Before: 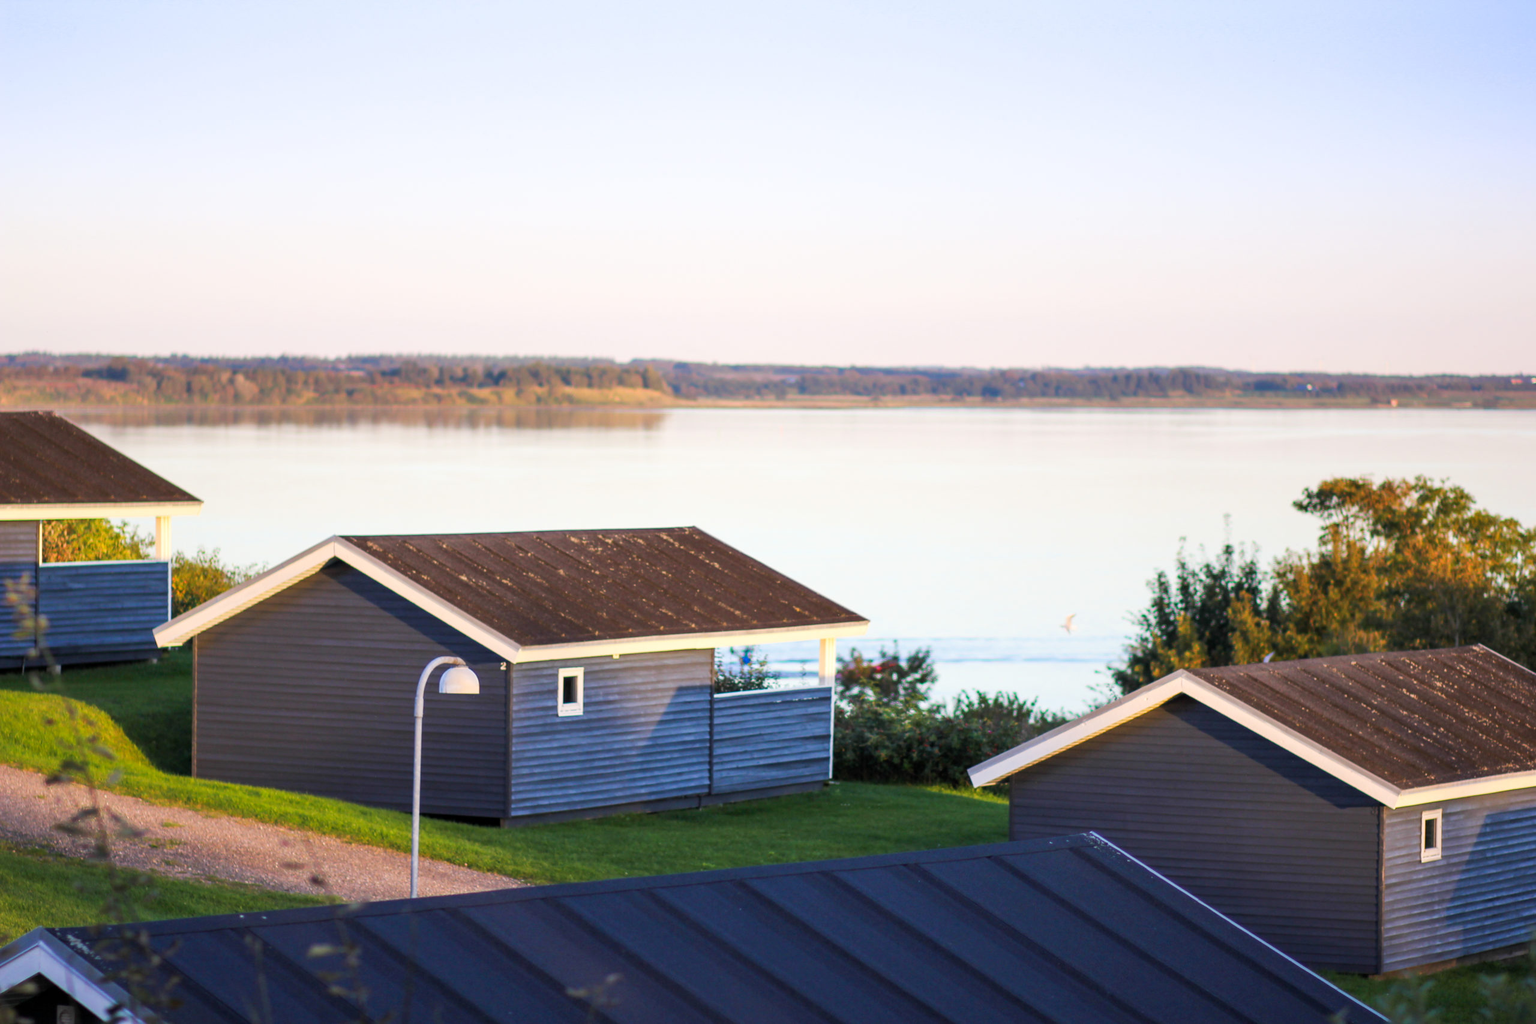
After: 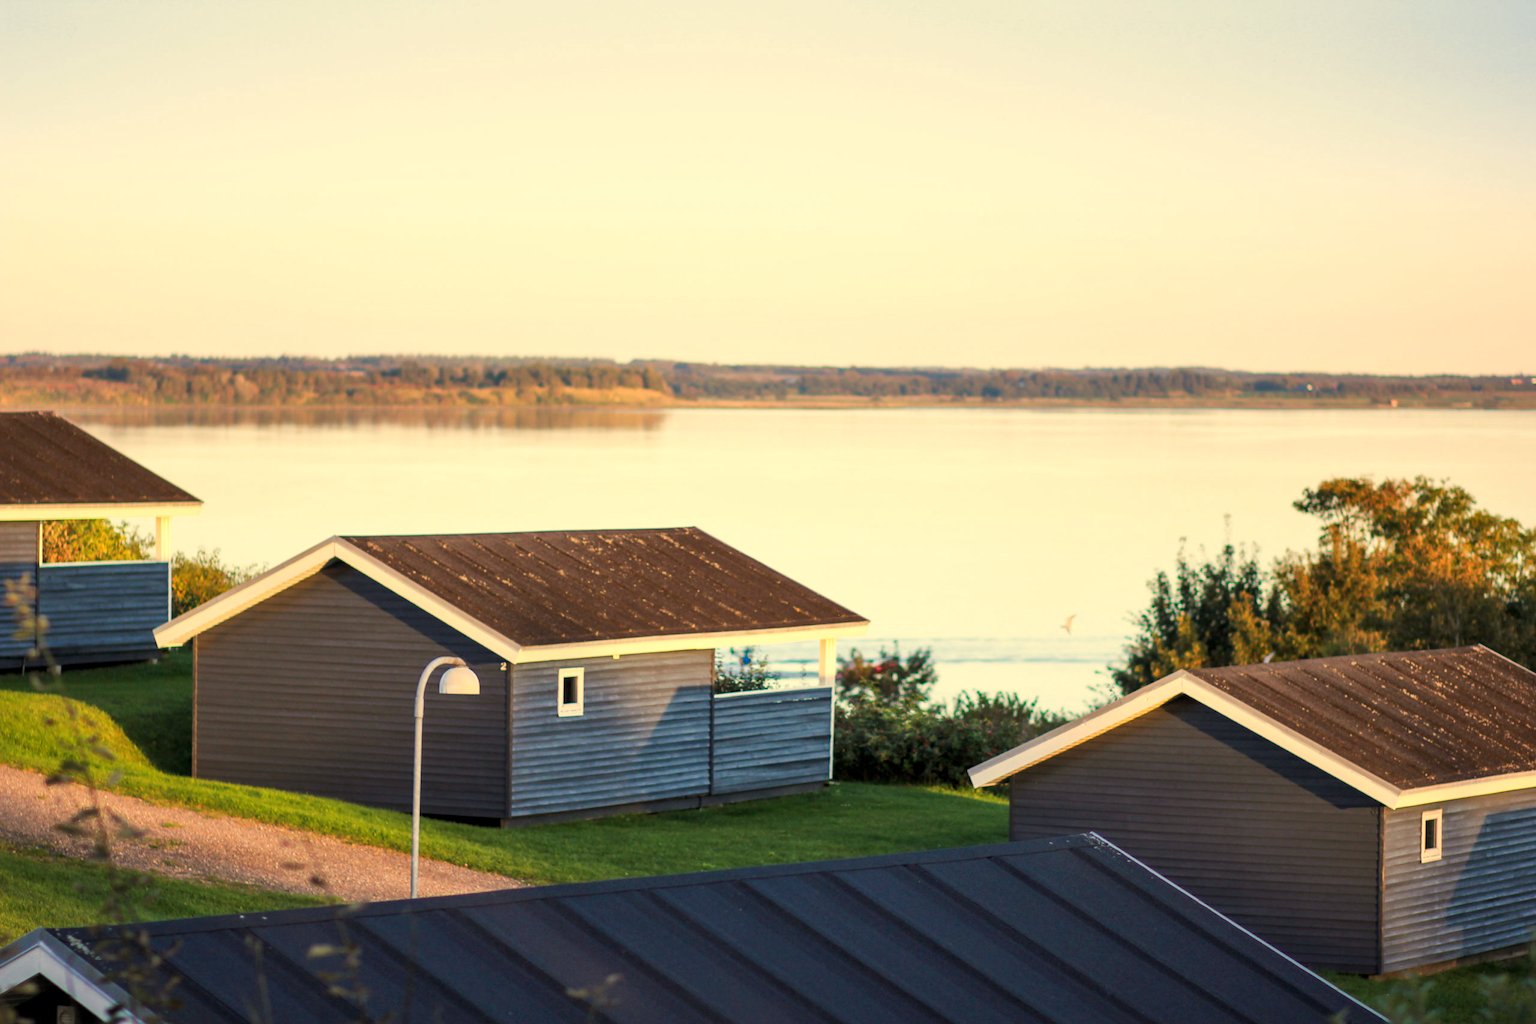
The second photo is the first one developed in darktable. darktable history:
white balance: red 1.08, blue 0.791
local contrast: mode bilateral grid, contrast 20, coarseness 50, detail 120%, midtone range 0.2
